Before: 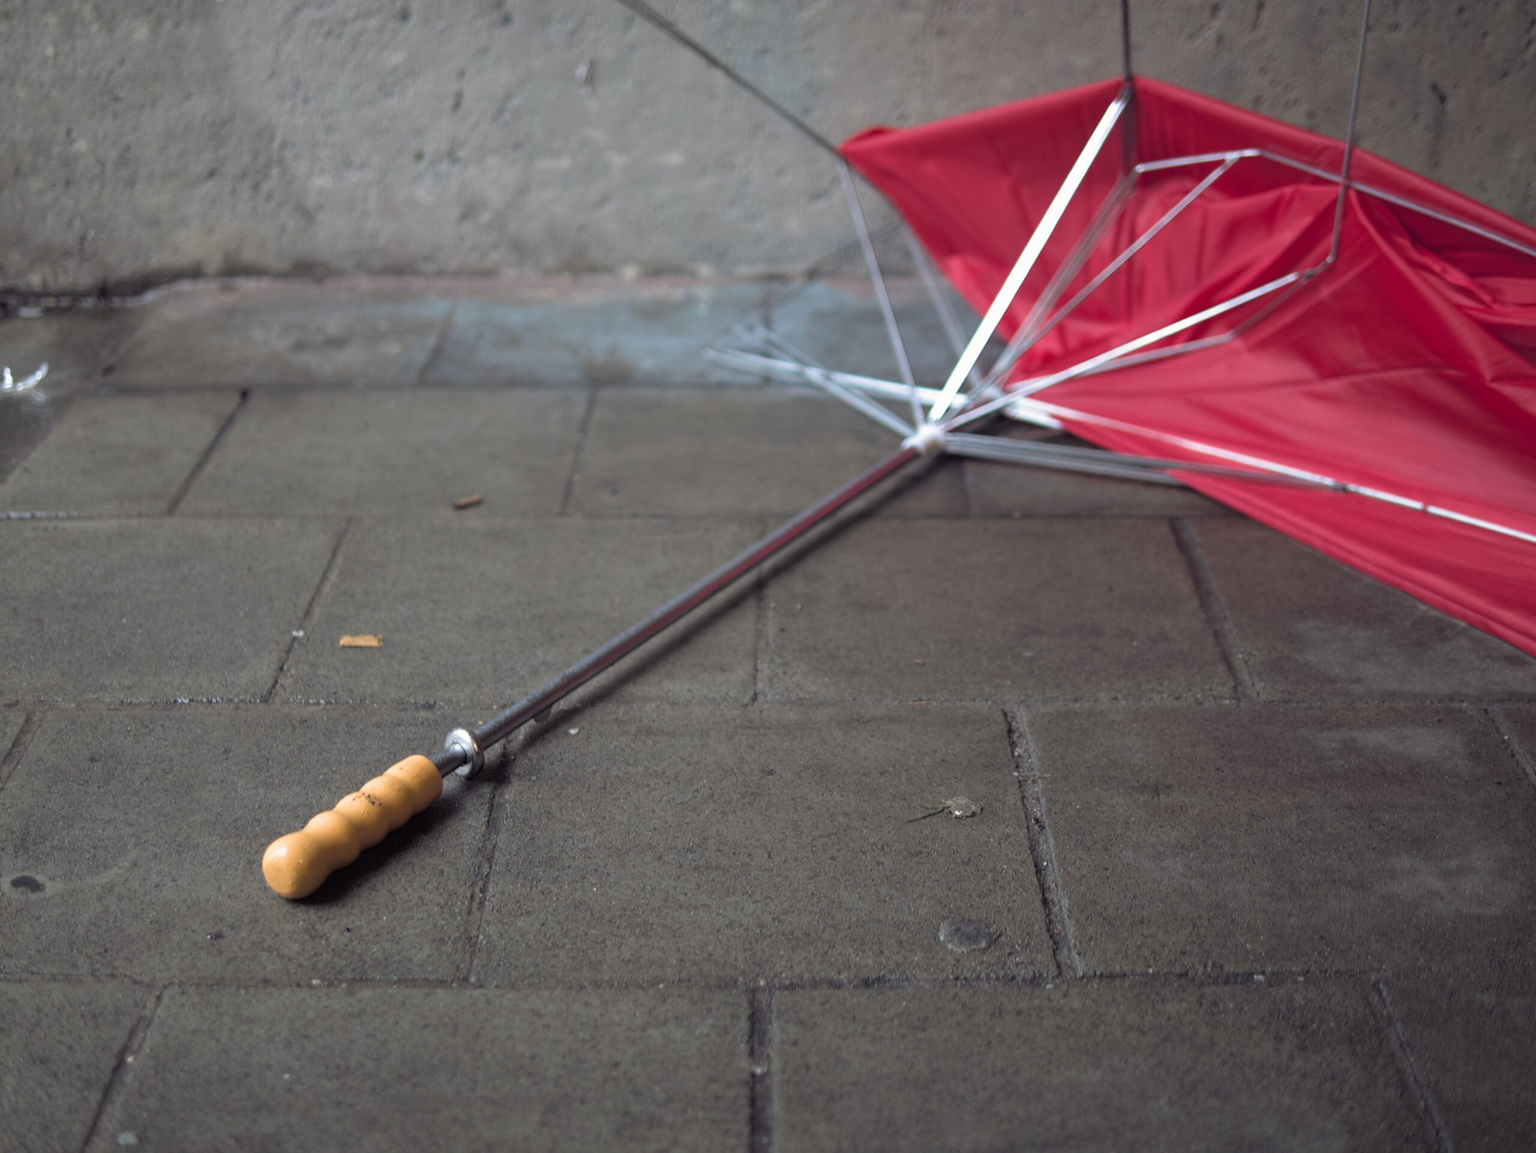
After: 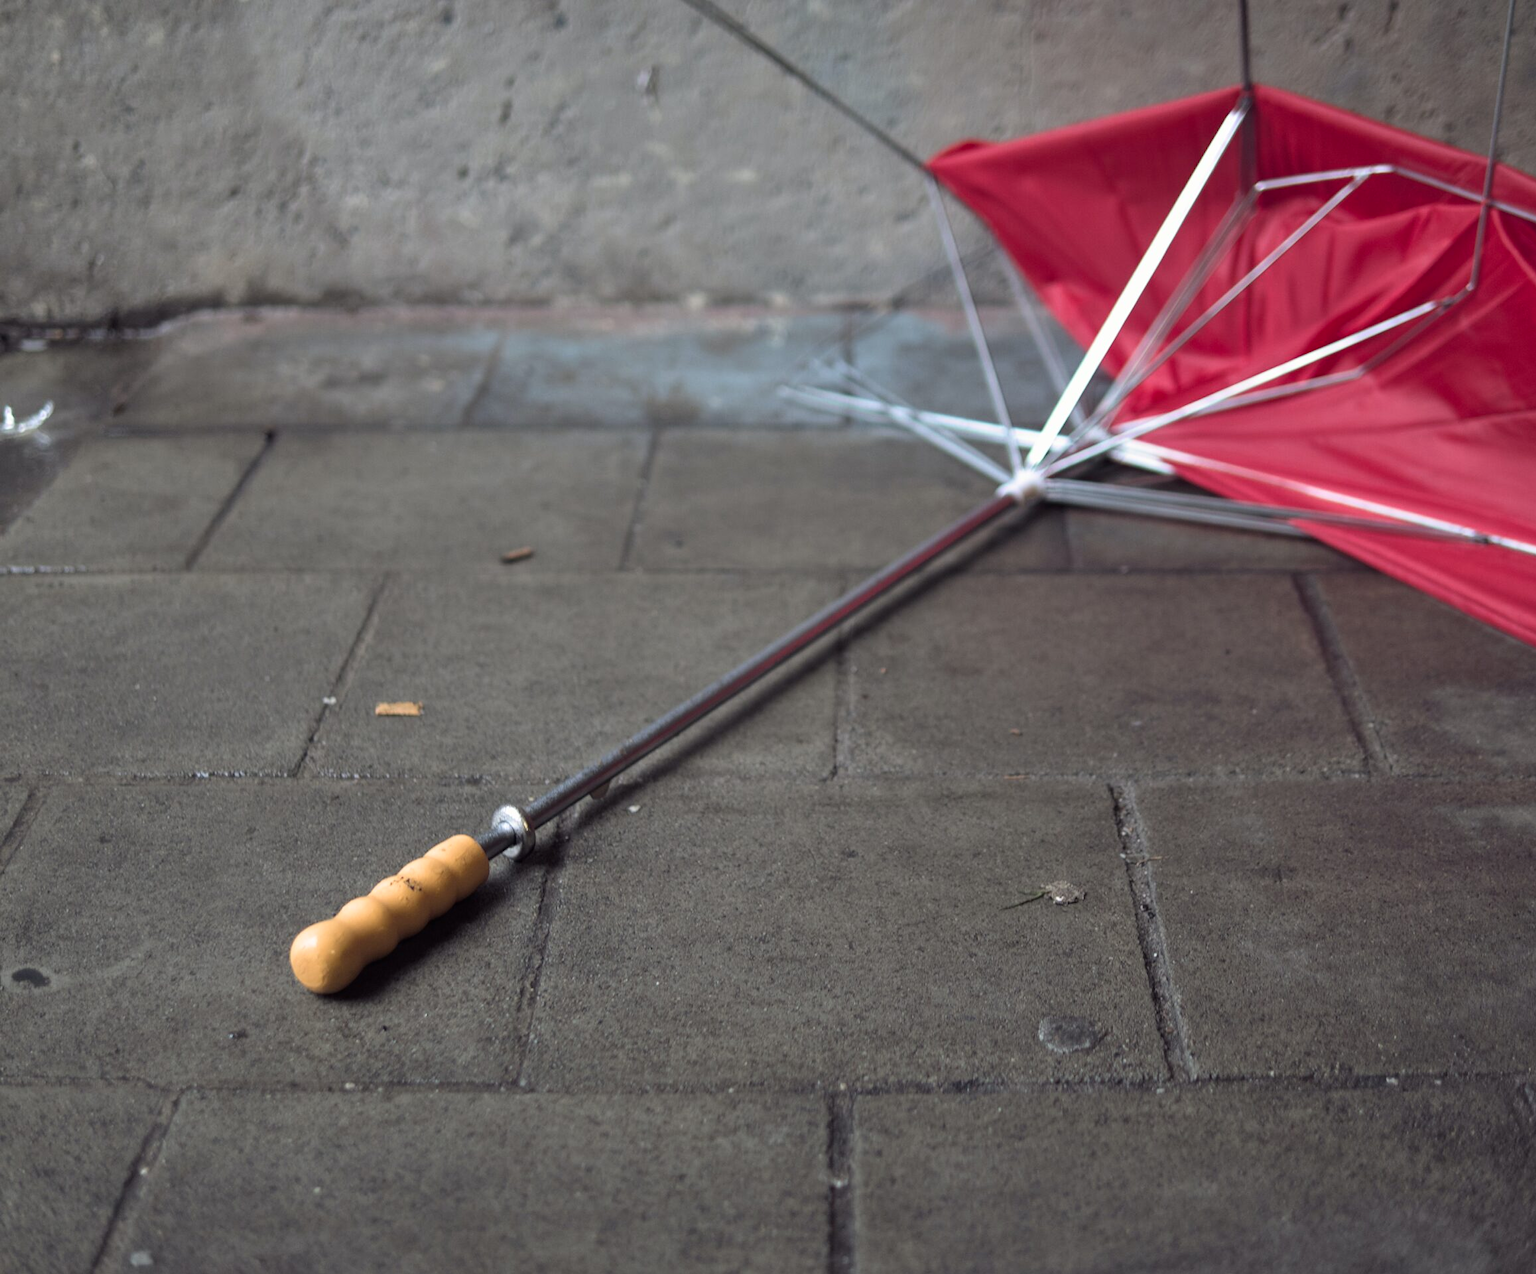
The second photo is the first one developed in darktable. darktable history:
contrast brightness saturation: contrast 0.145
shadows and highlights: radius 106.84, shadows 44.32, highlights -66.91, low approximation 0.01, soften with gaussian
crop: right 9.523%, bottom 0.045%
